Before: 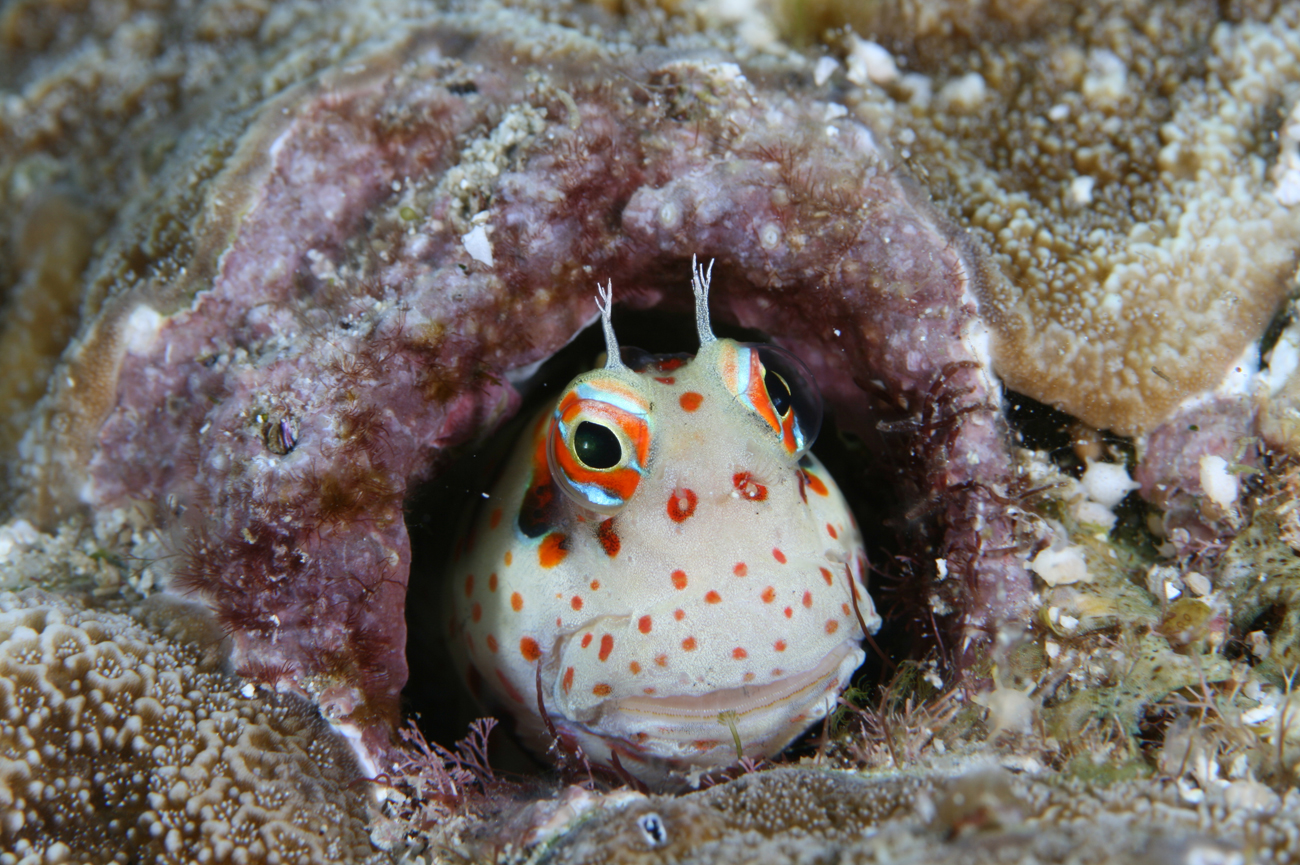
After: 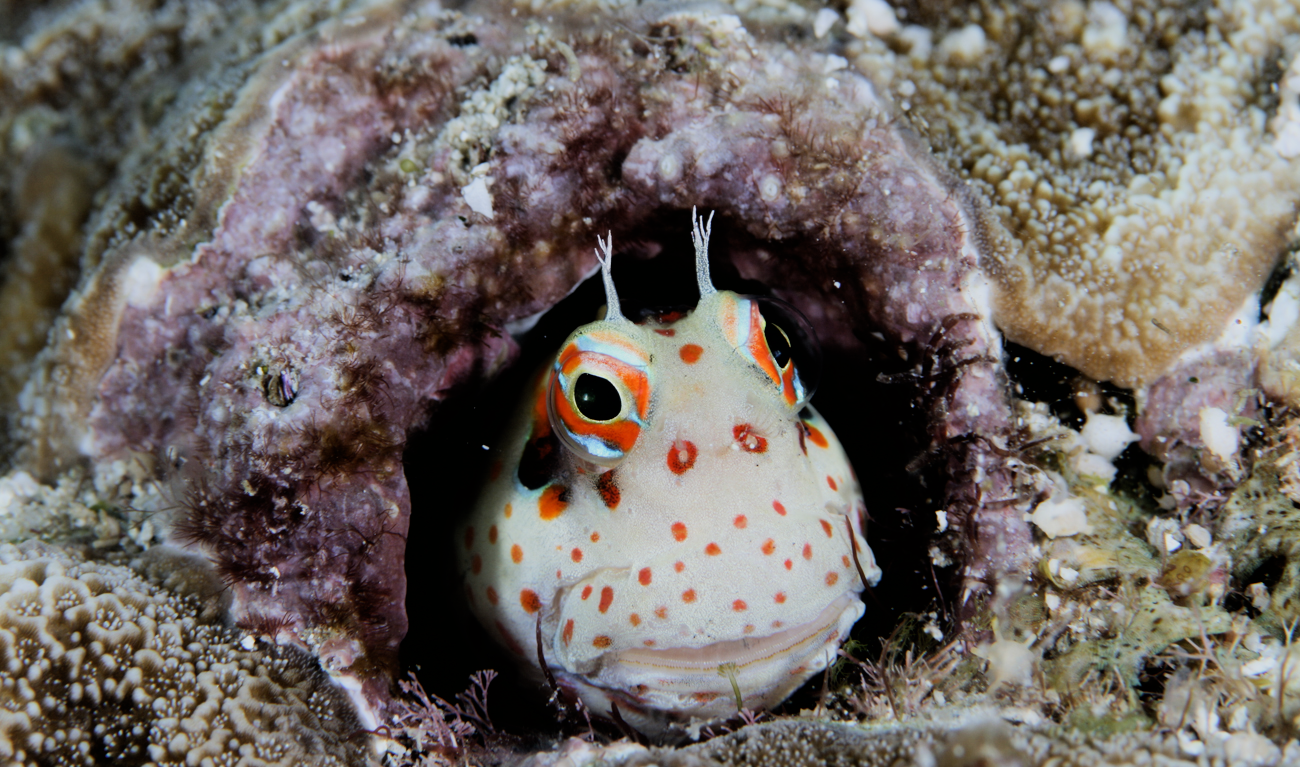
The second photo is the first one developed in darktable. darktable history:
crop and rotate: top 5.609%, bottom 5.609%
filmic rgb: black relative exposure -5 EV, hardness 2.88, contrast 1.3, highlights saturation mix -30%
